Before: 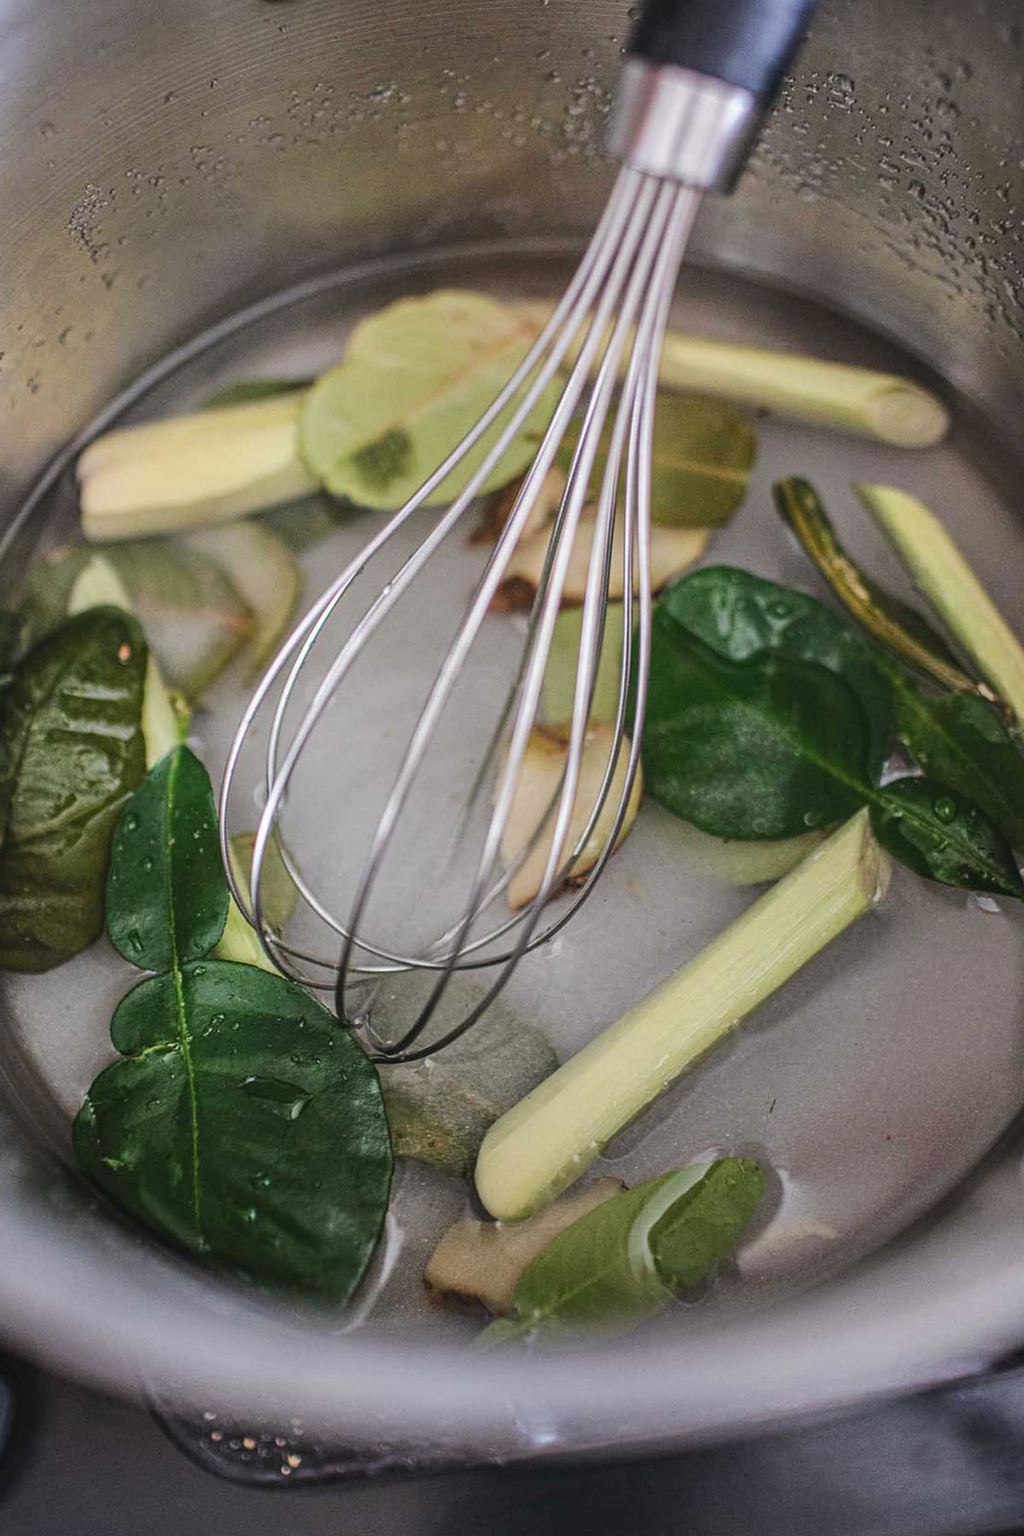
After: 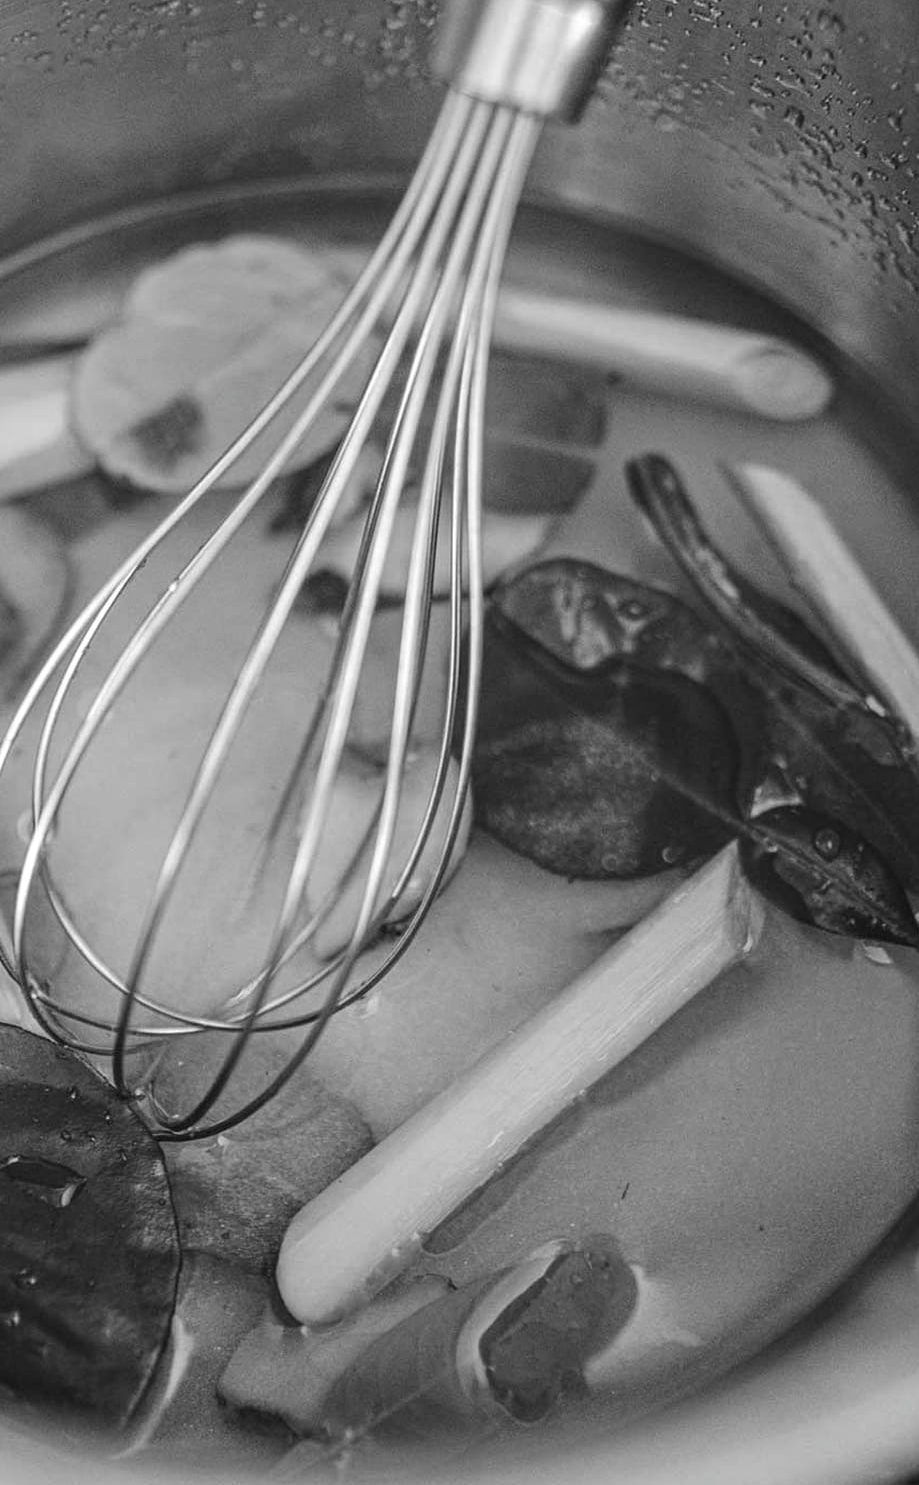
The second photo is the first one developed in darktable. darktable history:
color calibration: output gray [0.22, 0.42, 0.37, 0], illuminant as shot in camera, x 0.379, y 0.397, temperature 4138.52 K
crop: left 23.337%, top 5.871%, bottom 11.602%
color correction: highlights b* -0.038
